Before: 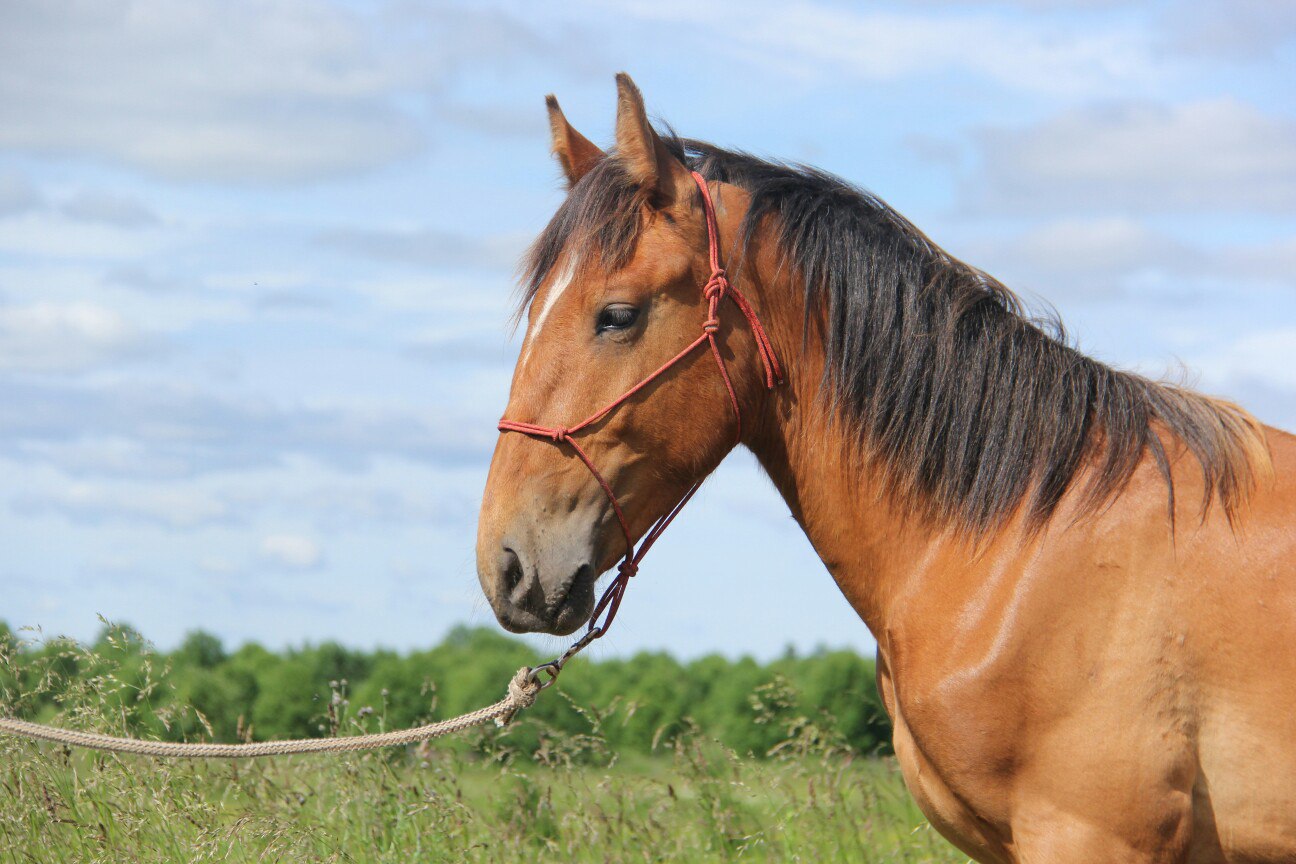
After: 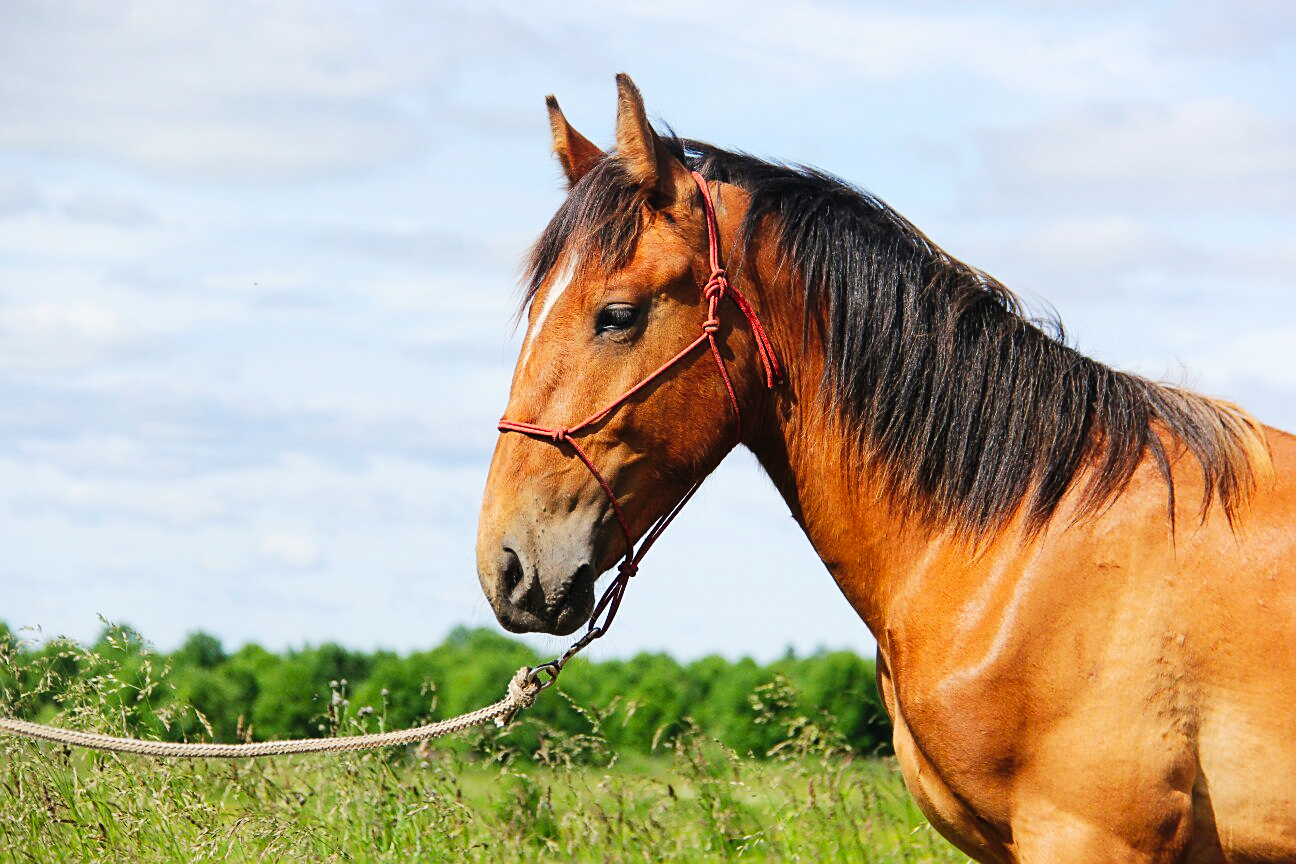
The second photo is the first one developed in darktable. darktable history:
tone curve: curves: ch0 [(0, 0) (0.003, 0.002) (0.011, 0.006) (0.025, 0.014) (0.044, 0.02) (0.069, 0.027) (0.1, 0.036) (0.136, 0.05) (0.177, 0.081) (0.224, 0.118) (0.277, 0.183) (0.335, 0.262) (0.399, 0.351) (0.468, 0.456) (0.543, 0.571) (0.623, 0.692) (0.709, 0.795) (0.801, 0.88) (0.898, 0.948) (1, 1)], preserve colors none
sharpen: on, module defaults
